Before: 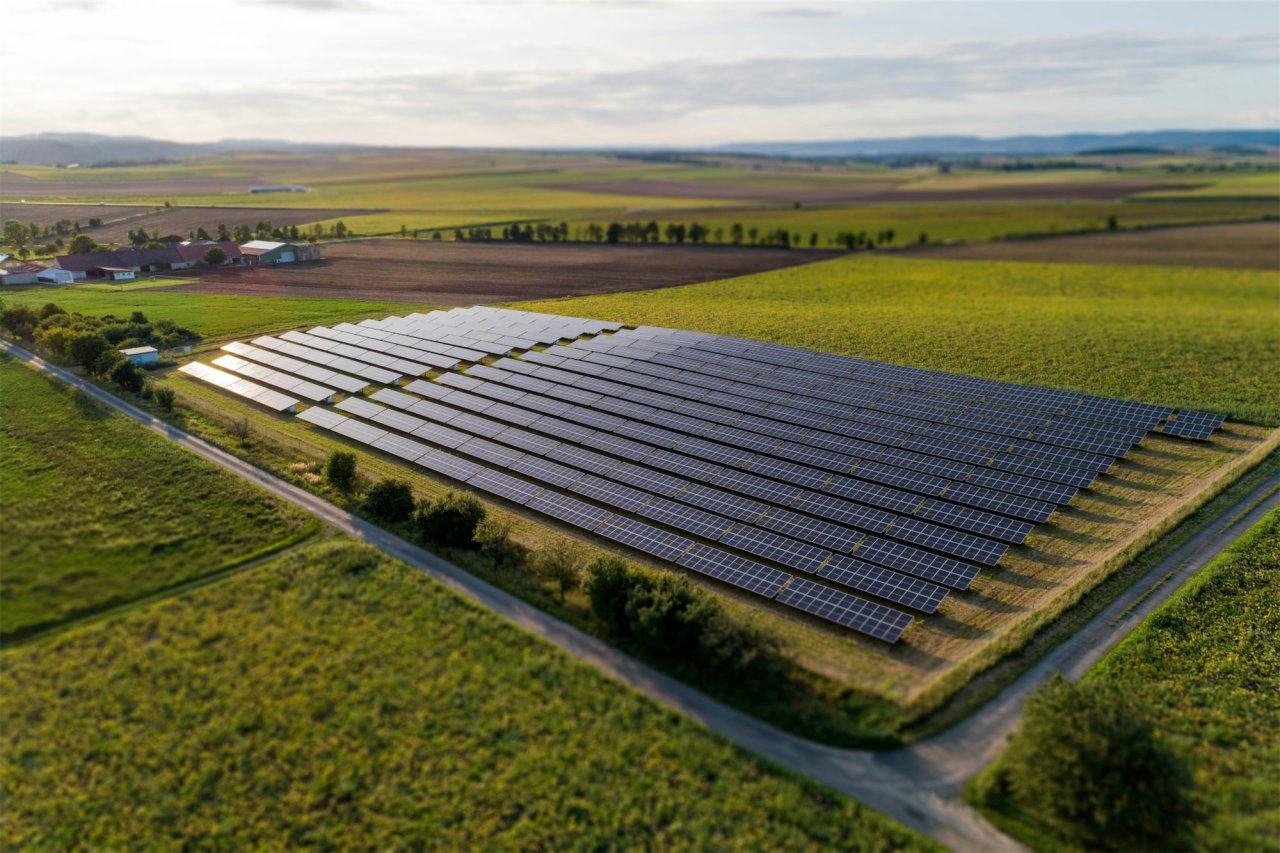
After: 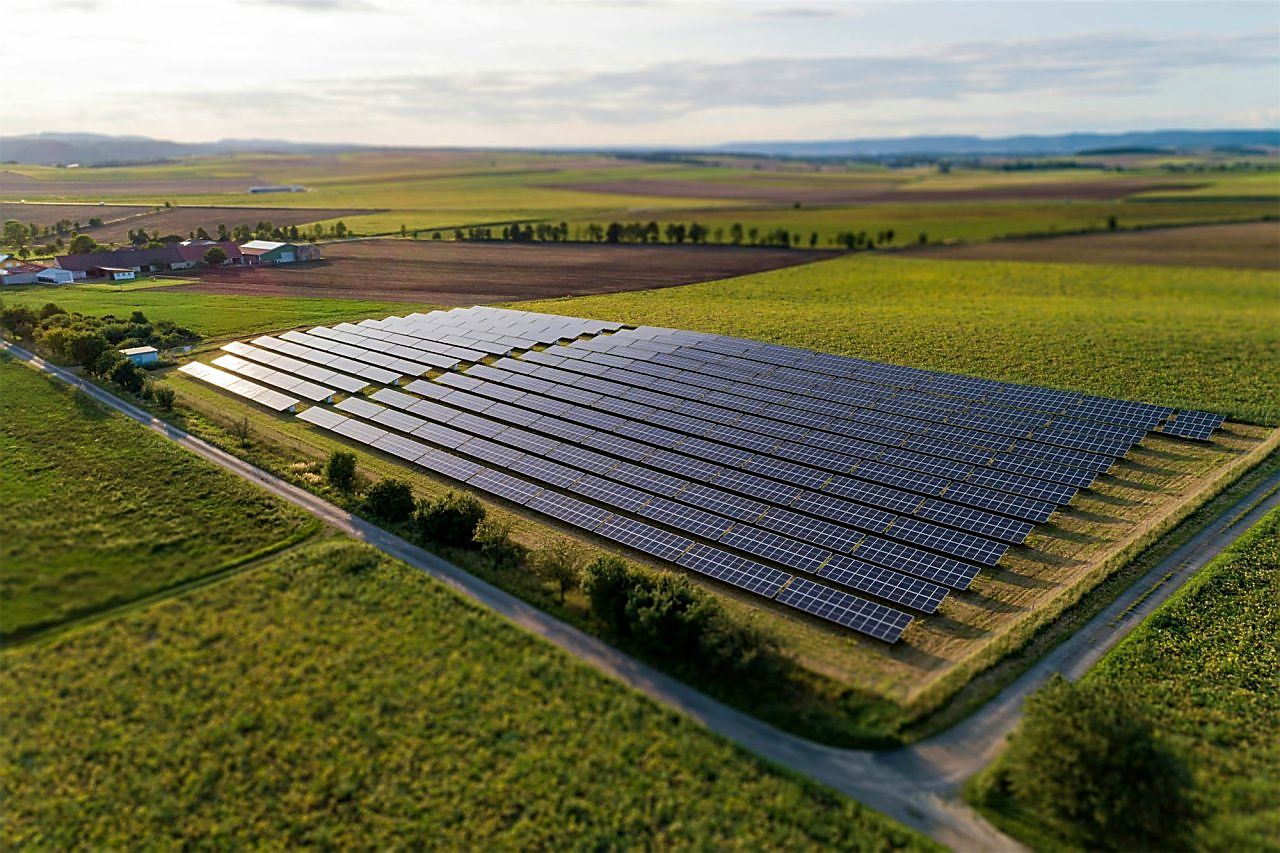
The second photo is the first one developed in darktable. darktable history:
sharpen: radius 1.4, amount 1.25, threshold 0.7
velvia: on, module defaults
